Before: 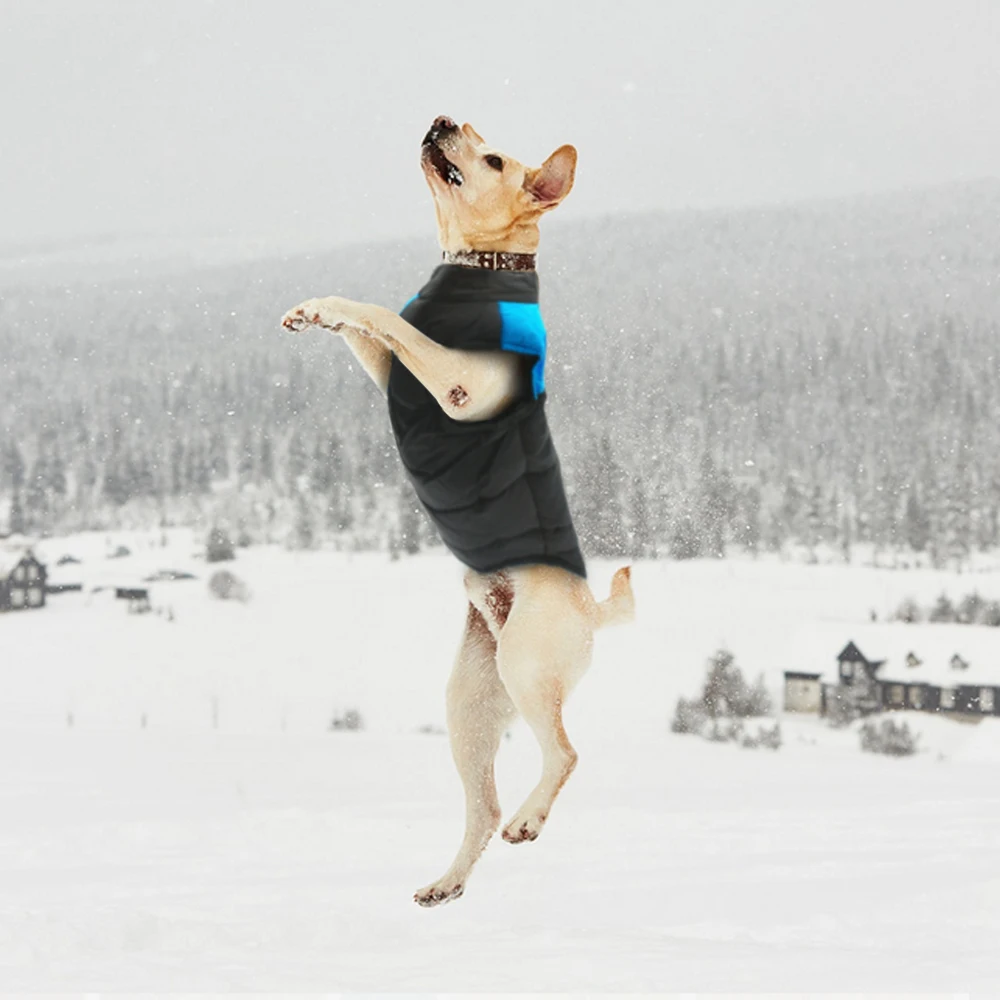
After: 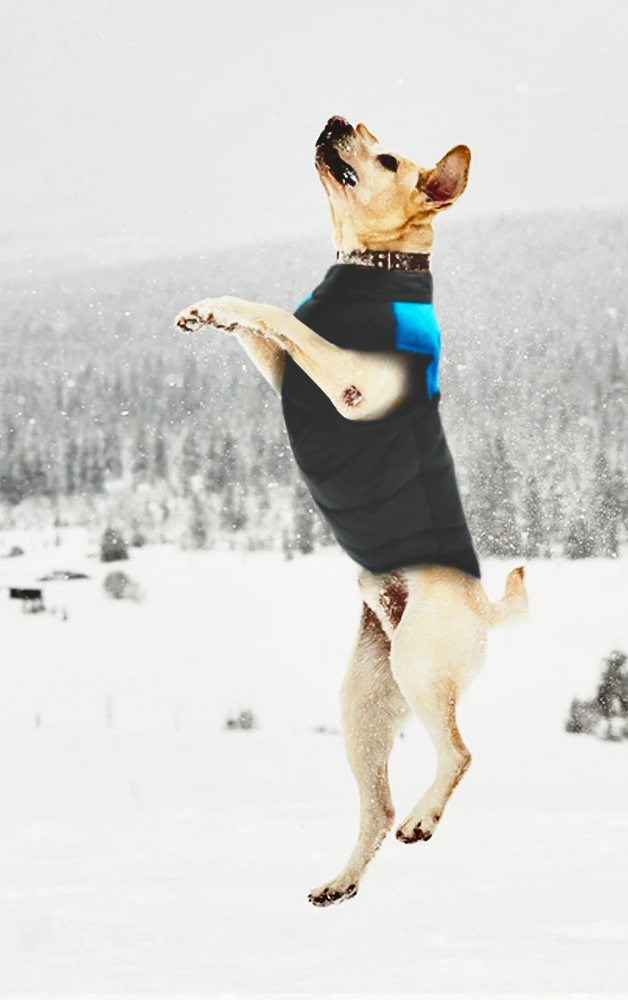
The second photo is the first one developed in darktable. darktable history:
crop: left 10.644%, right 26.528%
base curve: curves: ch0 [(0, 0) (0.028, 0.03) (0.121, 0.232) (0.46, 0.748) (0.859, 0.968) (1, 1)], preserve colors none
rgb curve: curves: ch0 [(0, 0.186) (0.314, 0.284) (0.775, 0.708) (1, 1)], compensate middle gray true, preserve colors none
shadows and highlights: low approximation 0.01, soften with gaussian
